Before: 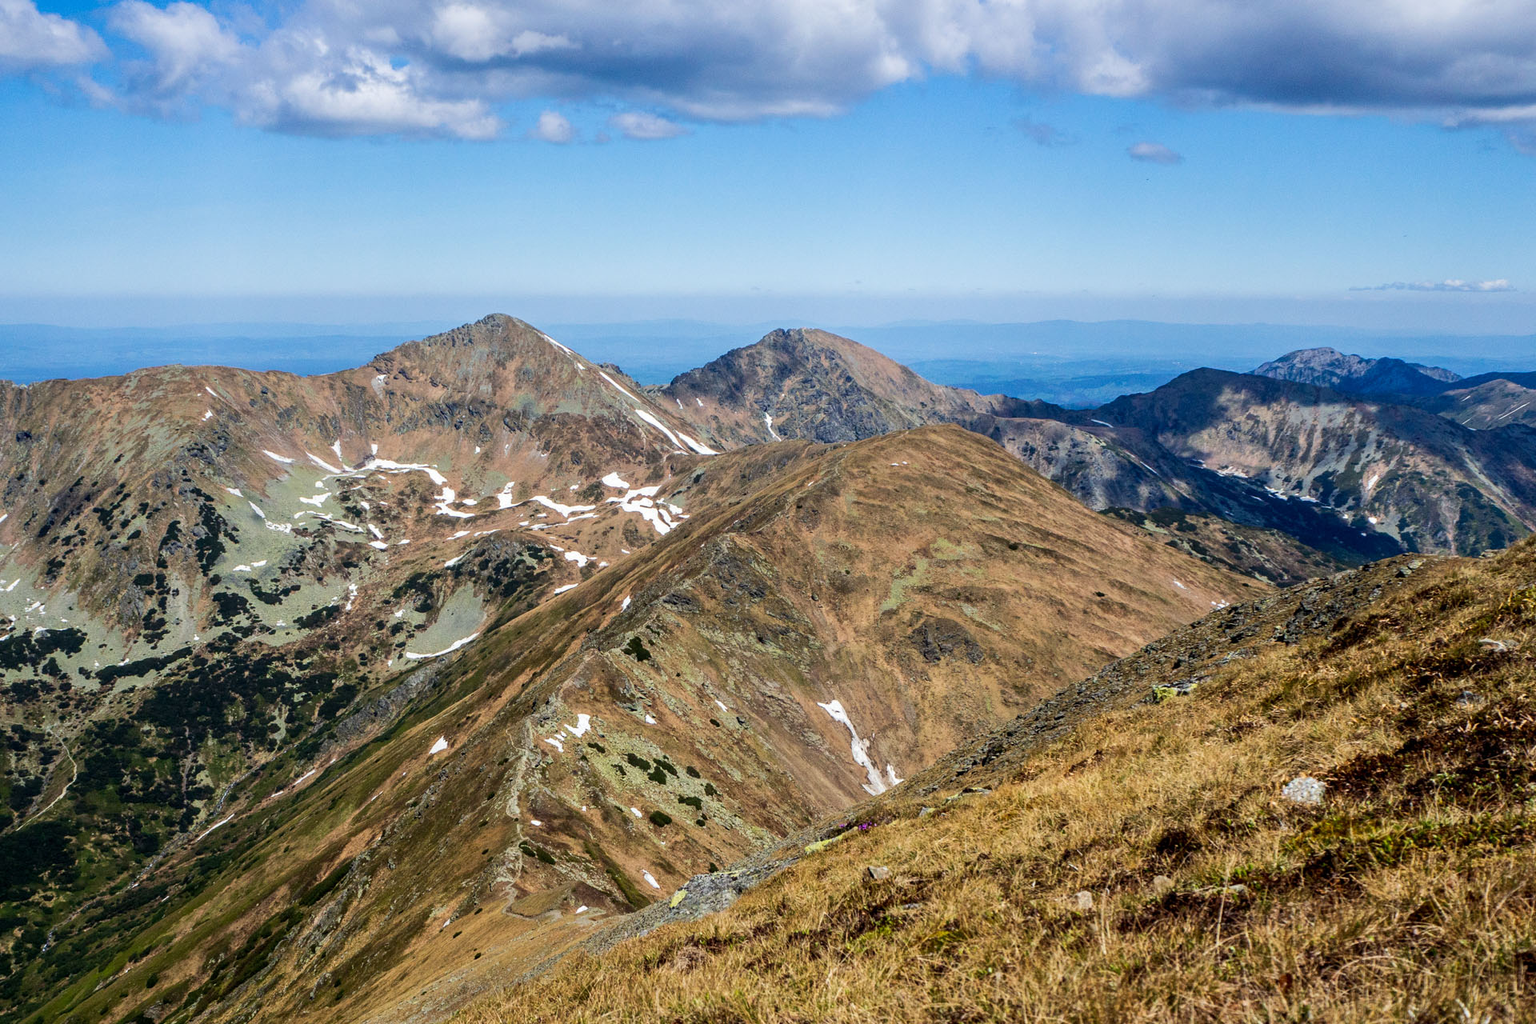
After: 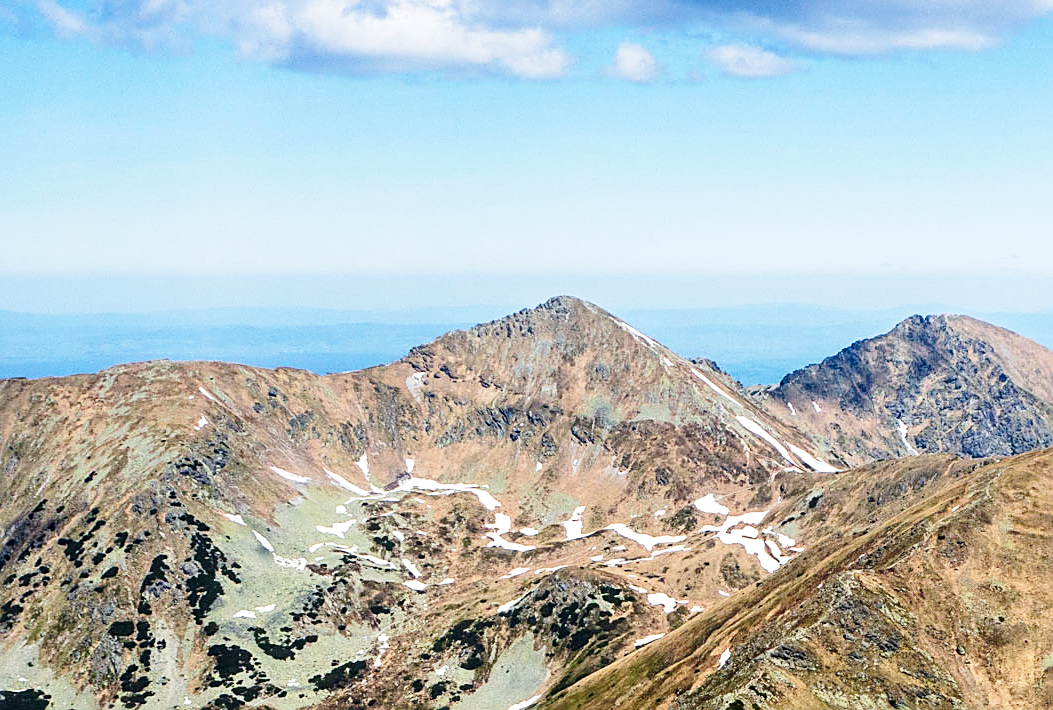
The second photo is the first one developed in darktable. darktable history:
base curve: curves: ch0 [(0, 0) (0.028, 0.03) (0.121, 0.232) (0.46, 0.748) (0.859, 0.968) (1, 1)], preserve colors none
levels: mode automatic, levels [0.101, 0.578, 0.953]
sharpen: amount 0.589
crop and rotate: left 3.053%, top 7.5%, right 42.059%, bottom 36.996%
